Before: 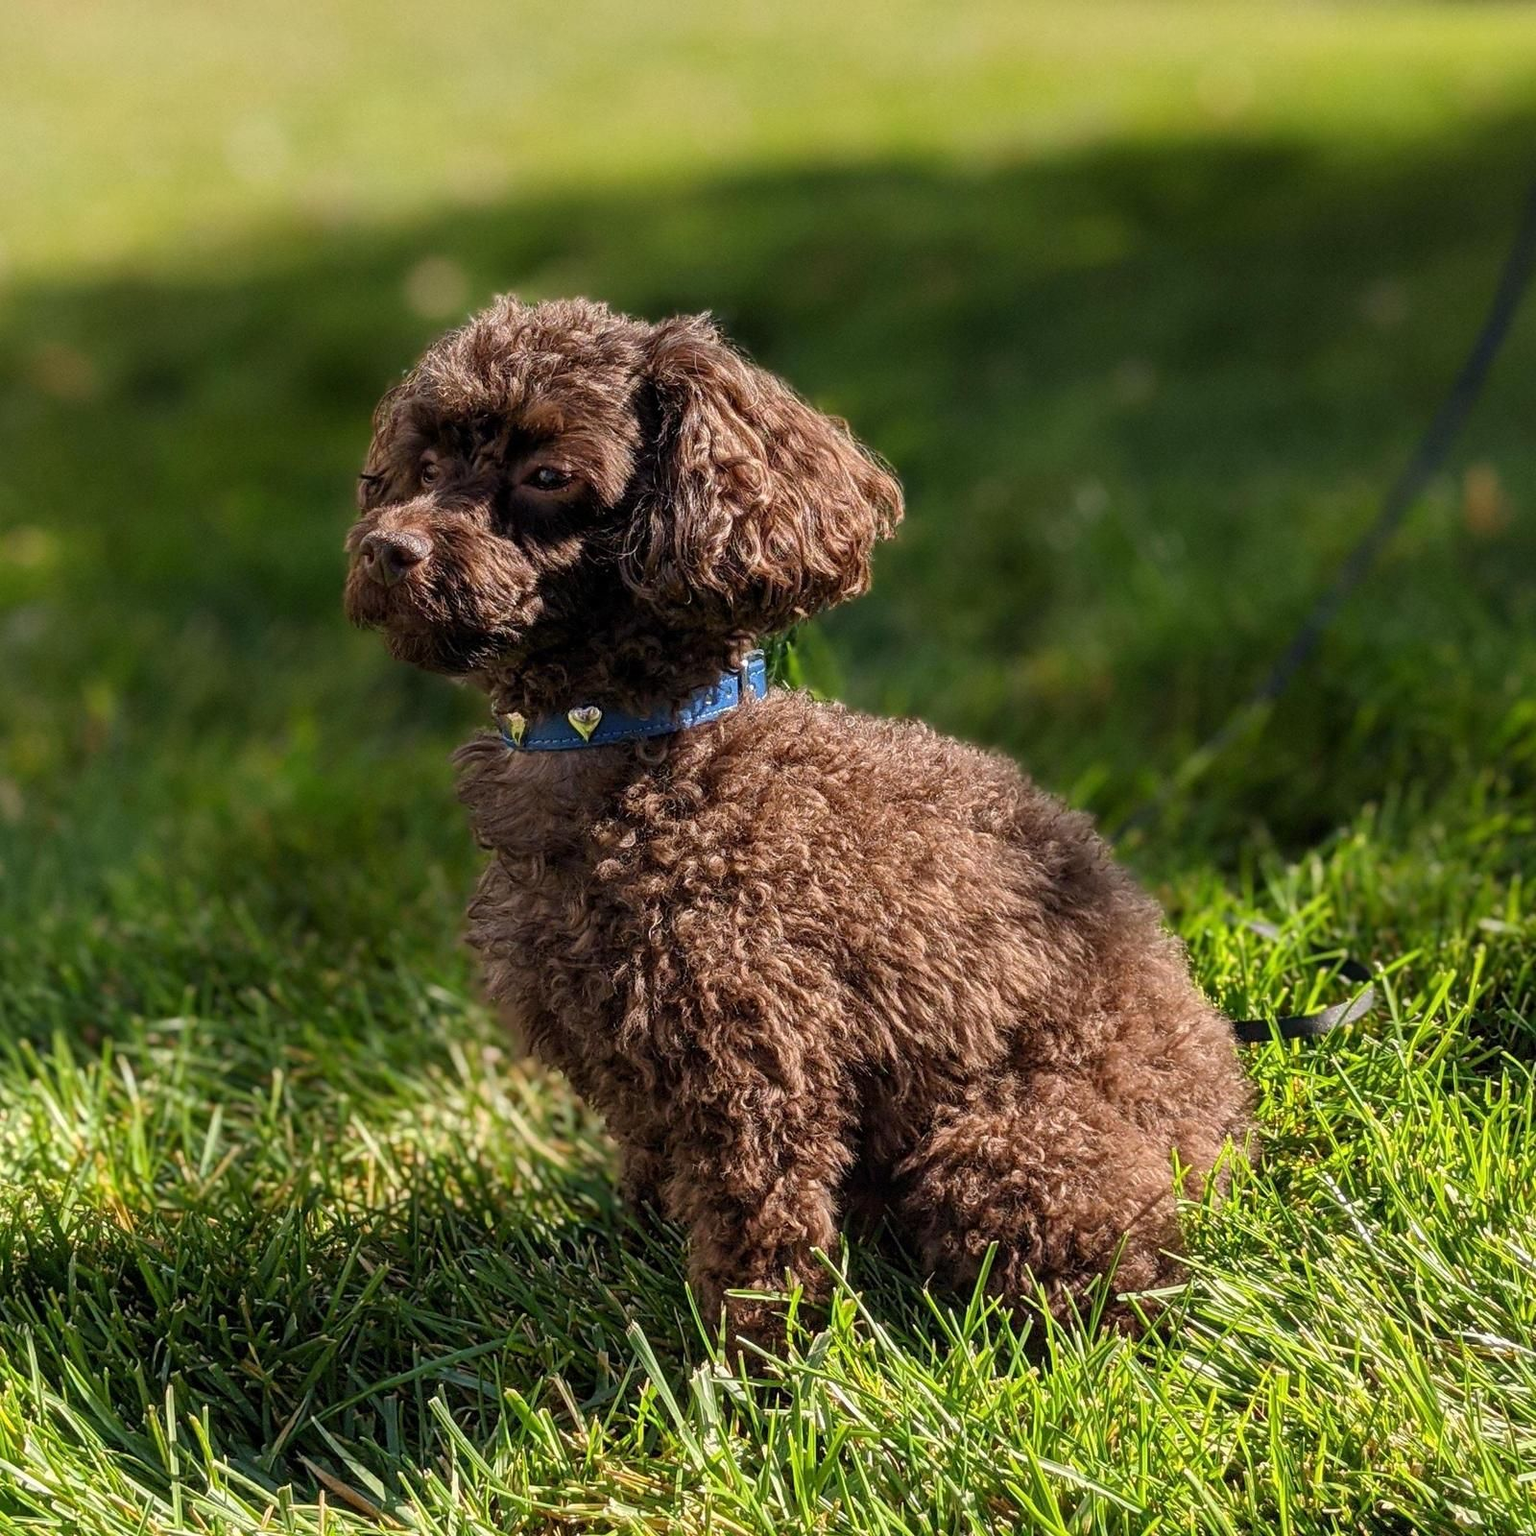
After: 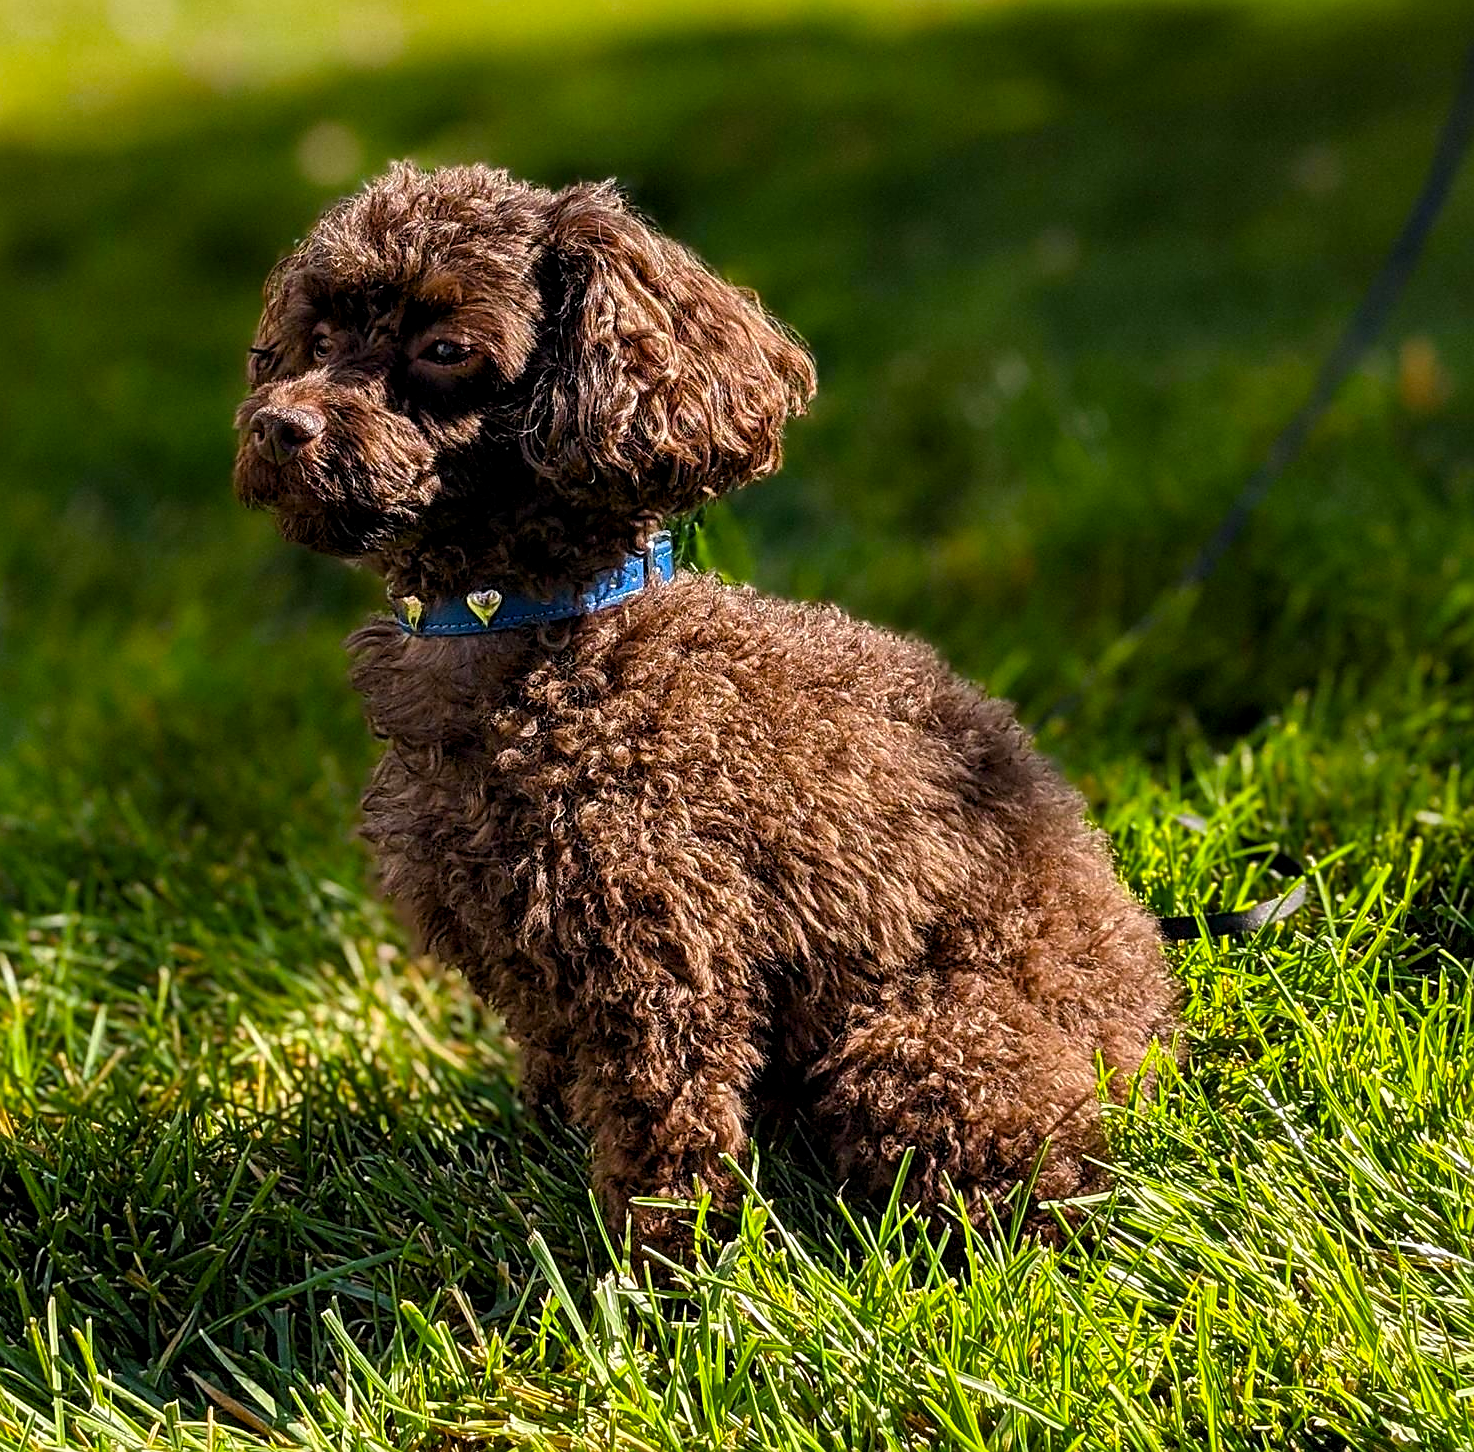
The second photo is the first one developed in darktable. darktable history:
exposure: black level correction 0.001, exposure -0.122 EV, compensate highlight preservation false
contrast equalizer: y [[0.6 ×6], [0.55 ×6], [0 ×6], [0 ×6], [0 ×6]], mix 0.303
color balance rgb: perceptual saturation grading › global saturation 30.08%, contrast 5.528%
crop and rotate: left 7.832%, top 9.191%
sharpen: on, module defaults
